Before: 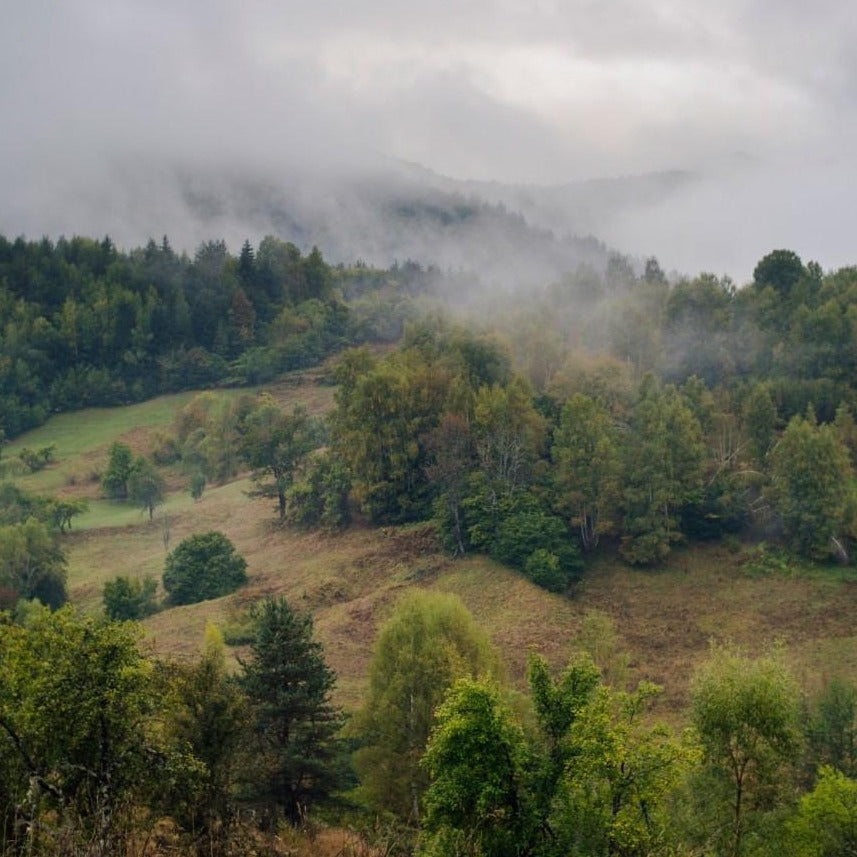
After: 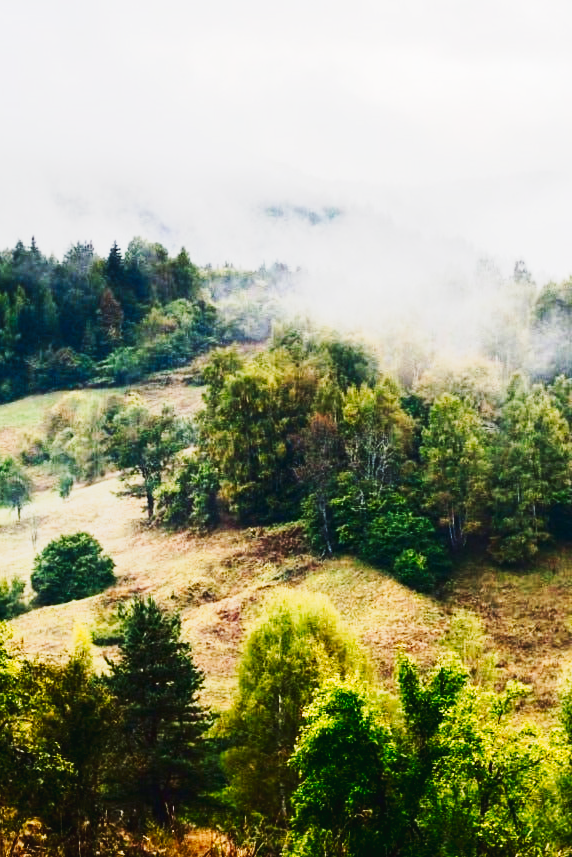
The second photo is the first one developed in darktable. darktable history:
exposure: black level correction 0, exposure 1 EV, compensate highlight preservation false
crop: left 15.418%, right 17.769%
tone curve: curves: ch0 [(0, 0.026) (0.146, 0.158) (0.272, 0.34) (0.434, 0.625) (0.676, 0.871) (0.994, 0.955)], preserve colors none
contrast brightness saturation: contrast 0.245, brightness -0.236, saturation 0.146
